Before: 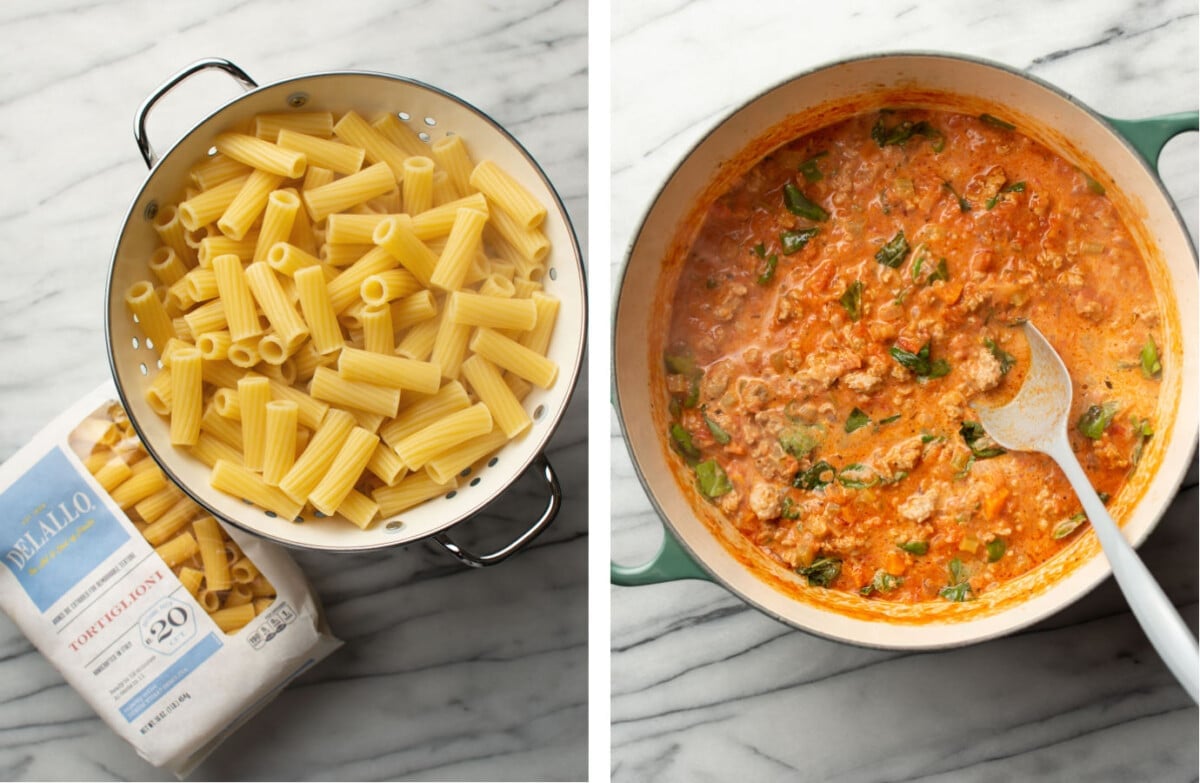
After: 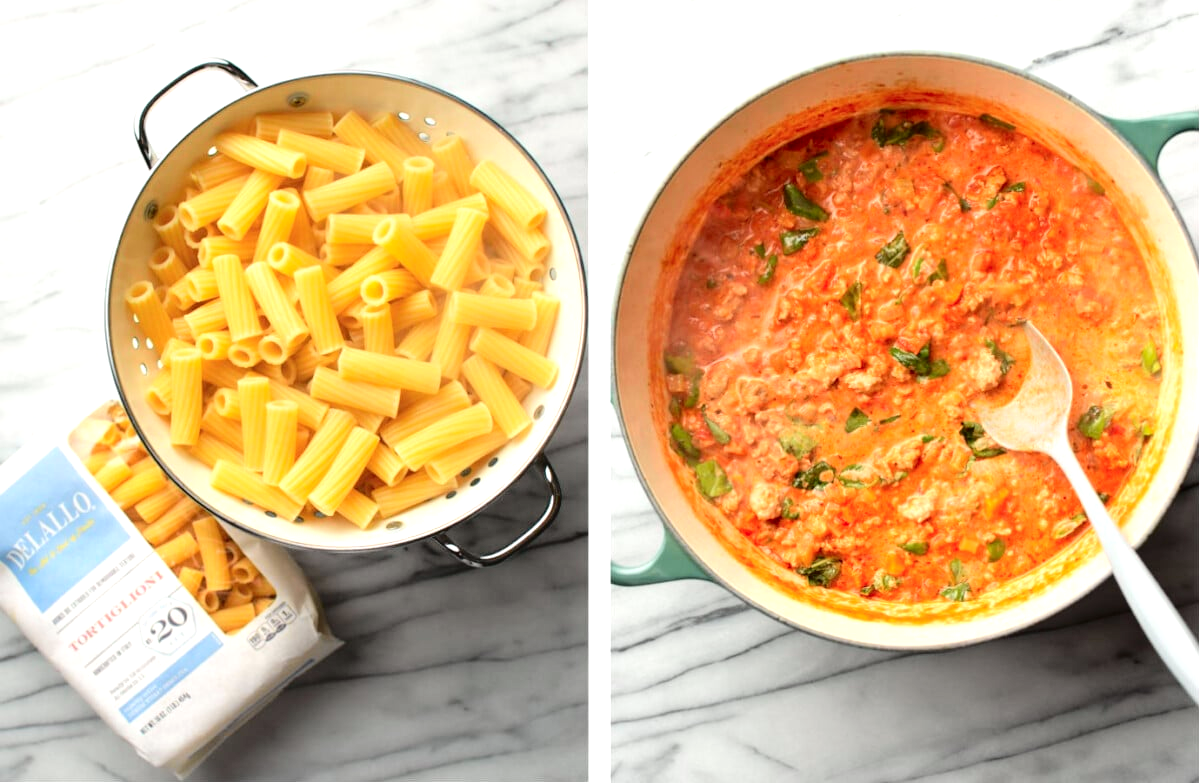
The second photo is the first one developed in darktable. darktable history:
tone curve: curves: ch0 [(0, 0.008) (0.046, 0.032) (0.151, 0.108) (0.367, 0.379) (0.496, 0.526) (0.771, 0.786) (0.857, 0.85) (1, 0.965)]; ch1 [(0, 0) (0.248, 0.252) (0.388, 0.383) (0.482, 0.478) (0.499, 0.499) (0.518, 0.518) (0.544, 0.552) (0.585, 0.617) (0.683, 0.735) (0.823, 0.894) (1, 1)]; ch2 [(0, 0) (0.302, 0.284) (0.427, 0.417) (0.473, 0.47) (0.503, 0.503) (0.523, 0.518) (0.55, 0.563) (0.624, 0.643) (0.753, 0.764) (1, 1)], color space Lab, independent channels, preserve colors none
exposure: black level correction 0, exposure 0.7 EV, compensate exposure bias true, compensate highlight preservation false
